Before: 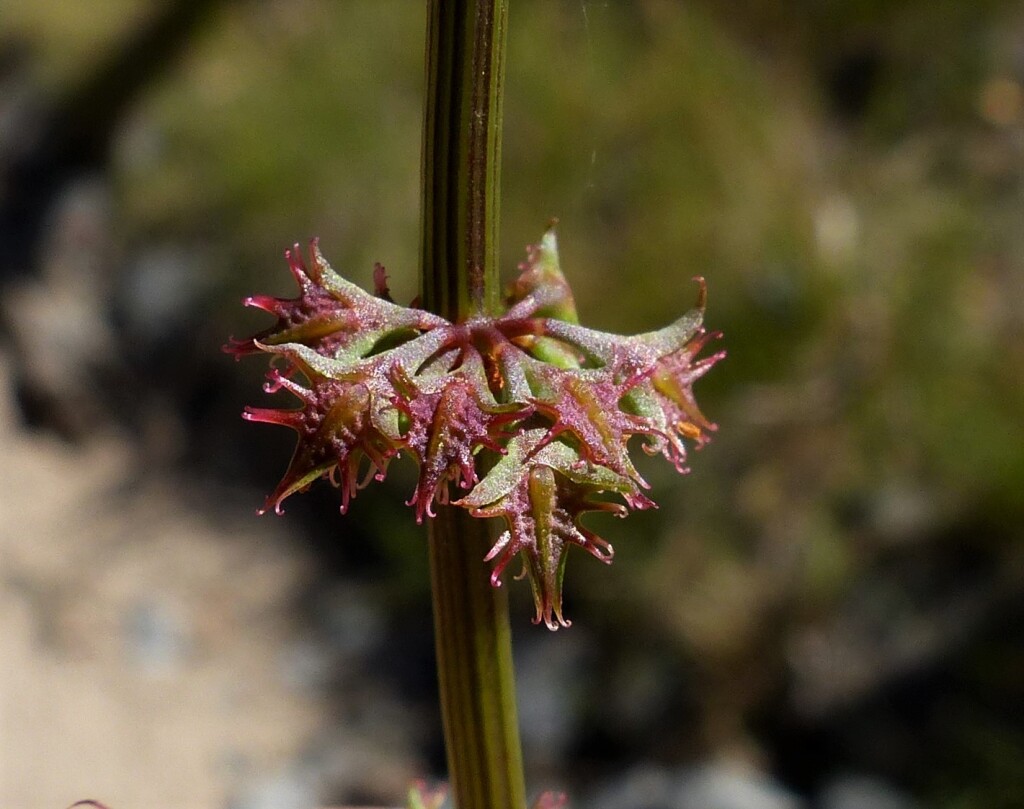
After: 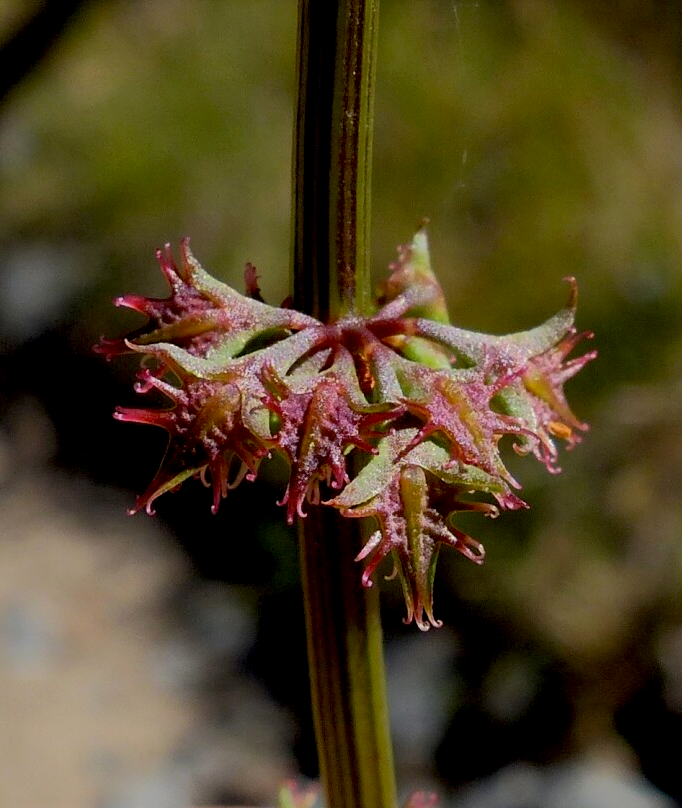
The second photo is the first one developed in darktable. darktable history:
shadows and highlights: shadows 25, highlights -70
crop and rotate: left 12.648%, right 20.685%
exposure: black level correction 0.011, compensate highlight preservation false
